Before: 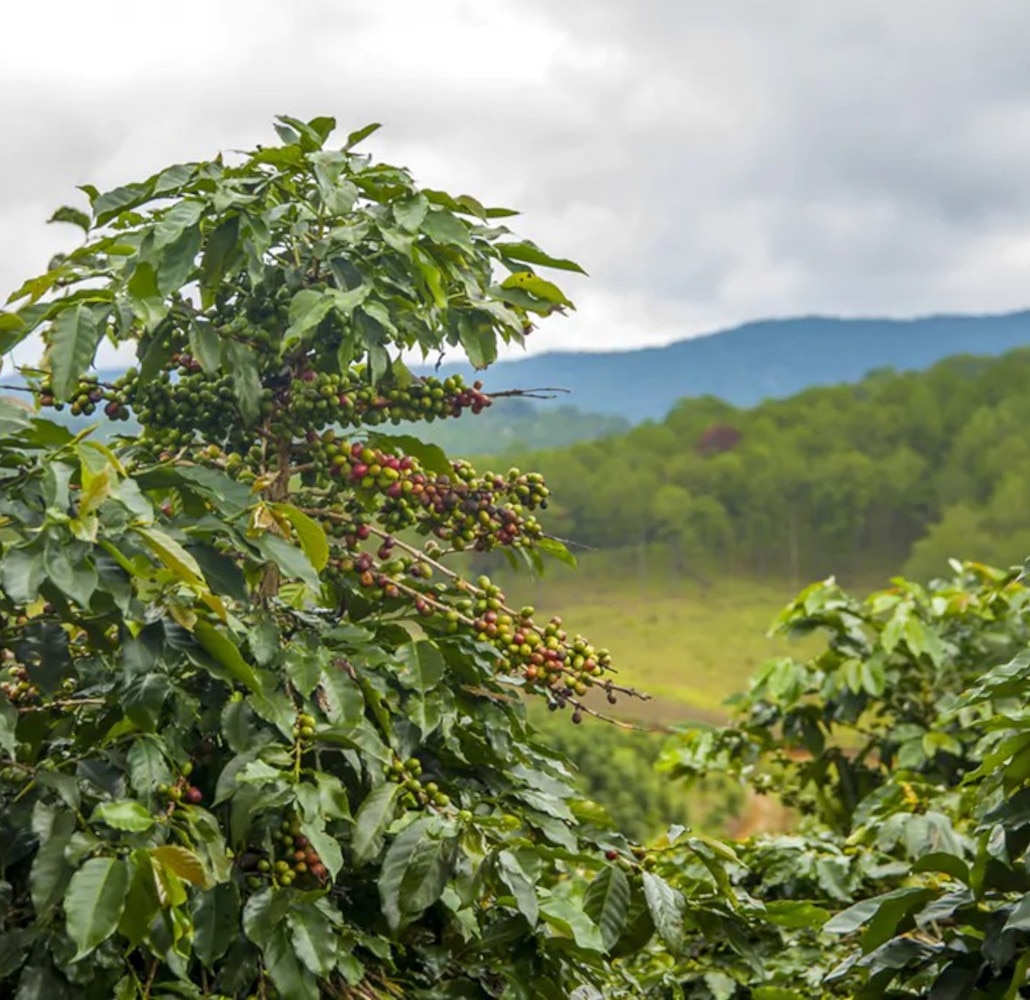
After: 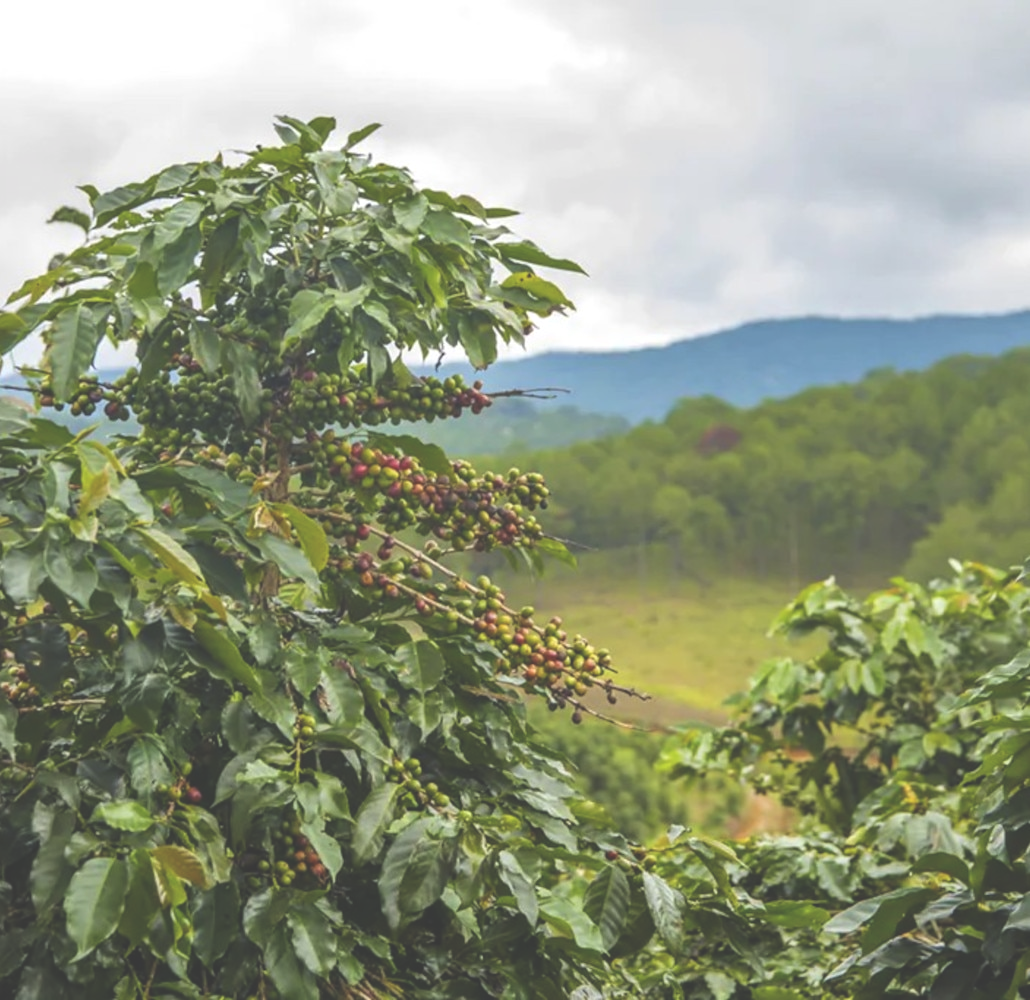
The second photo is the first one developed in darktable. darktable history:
exposure: black level correction -0.04, exposure 0.061 EV, compensate highlight preservation false
